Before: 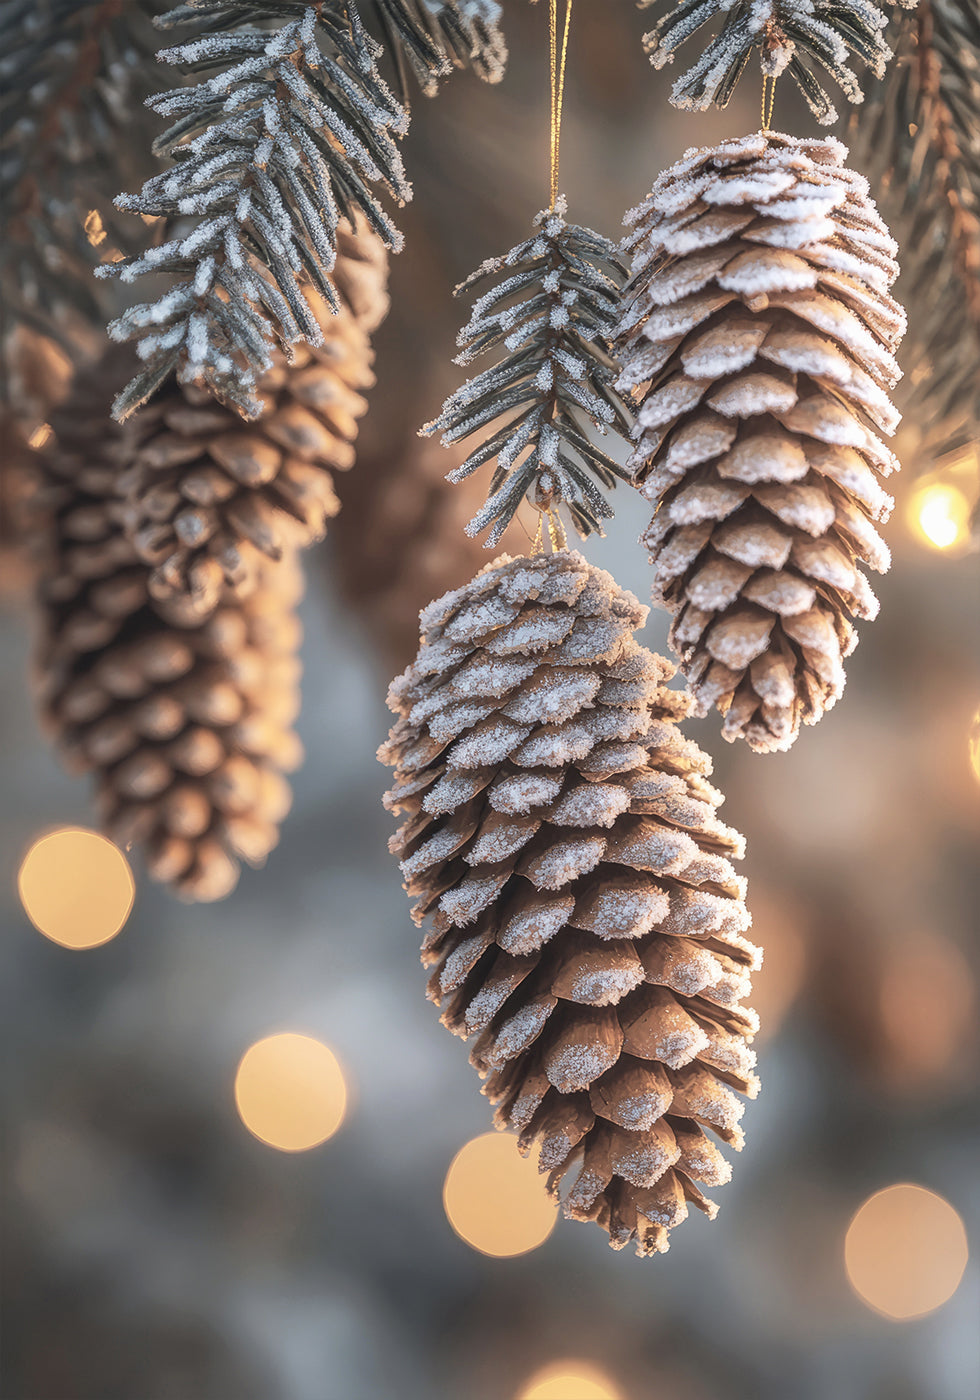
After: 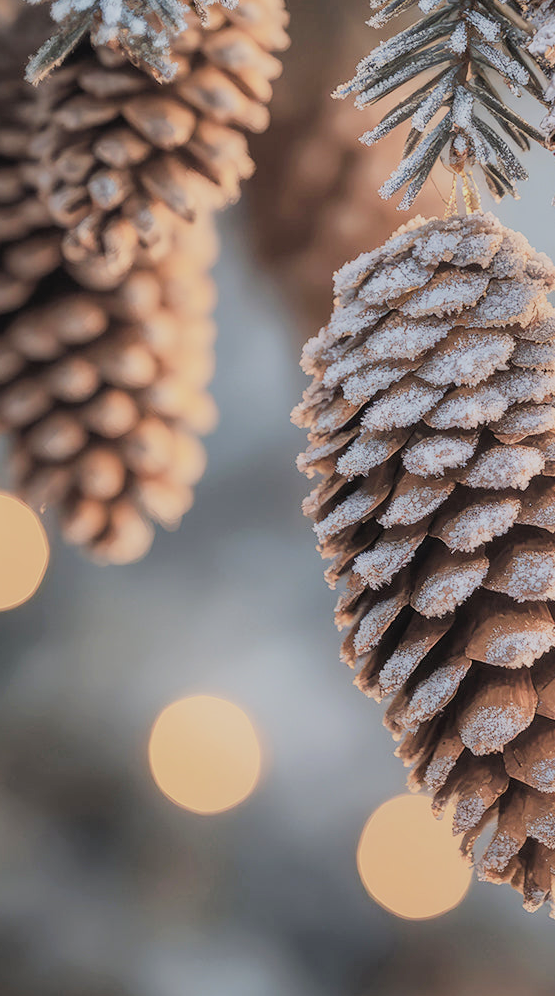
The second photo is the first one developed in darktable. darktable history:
crop: left 8.866%, top 24.15%, right 34.487%, bottom 4.64%
filmic rgb: black relative exposure -7.28 EV, white relative exposure 5.06 EV, hardness 3.2
color balance rgb: perceptual saturation grading › global saturation 0.125%, perceptual saturation grading › highlights -19.823%, perceptual saturation grading › shadows 19.366%
contrast brightness saturation: contrast 0.074, brightness 0.075, saturation 0.179
